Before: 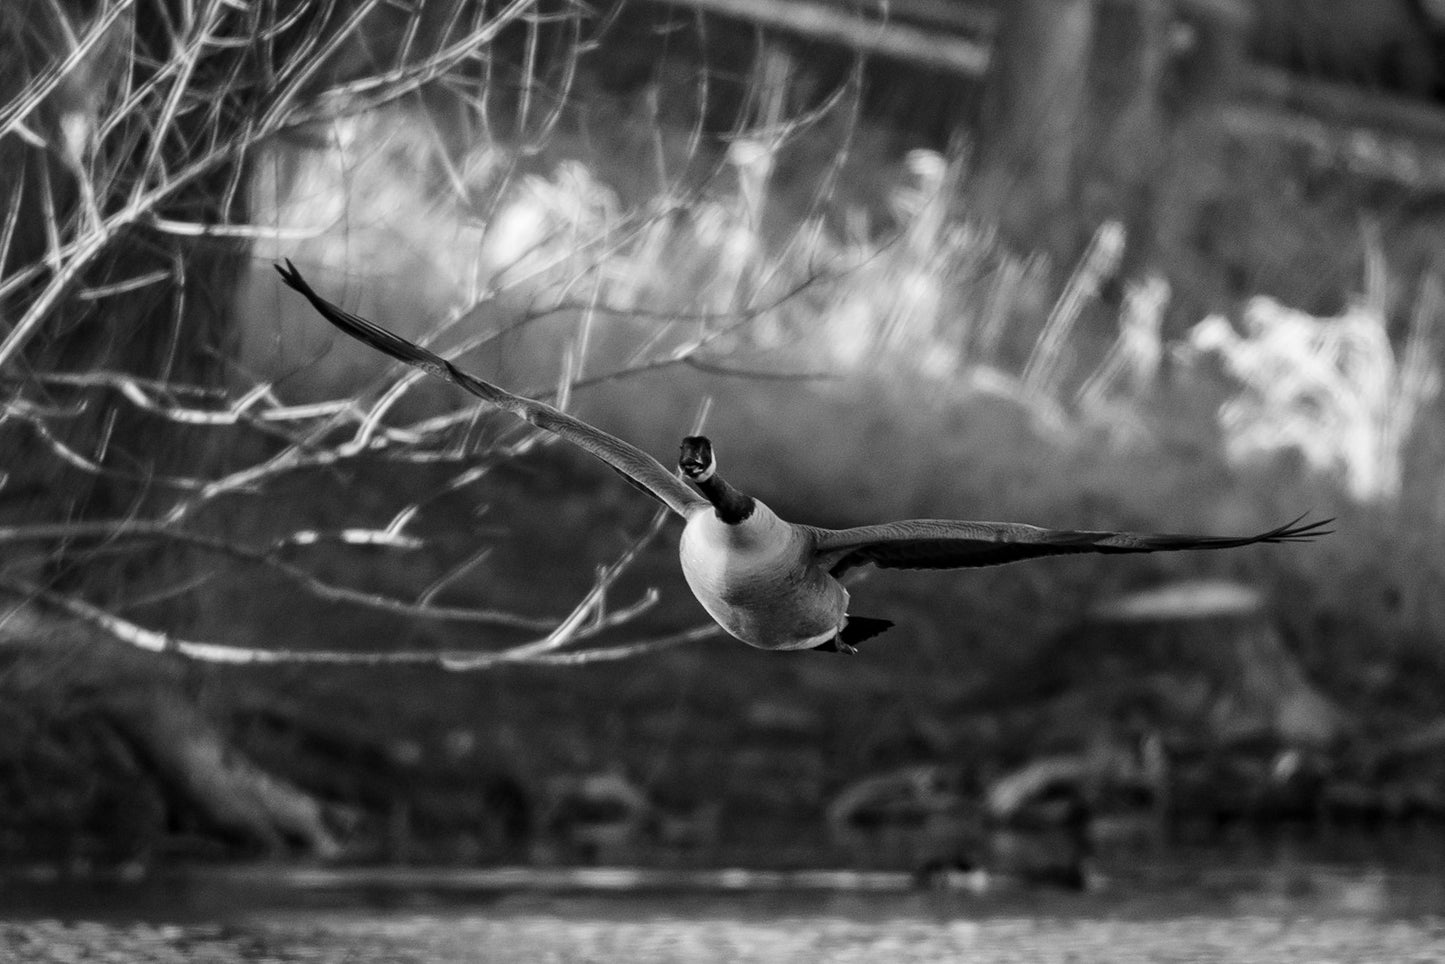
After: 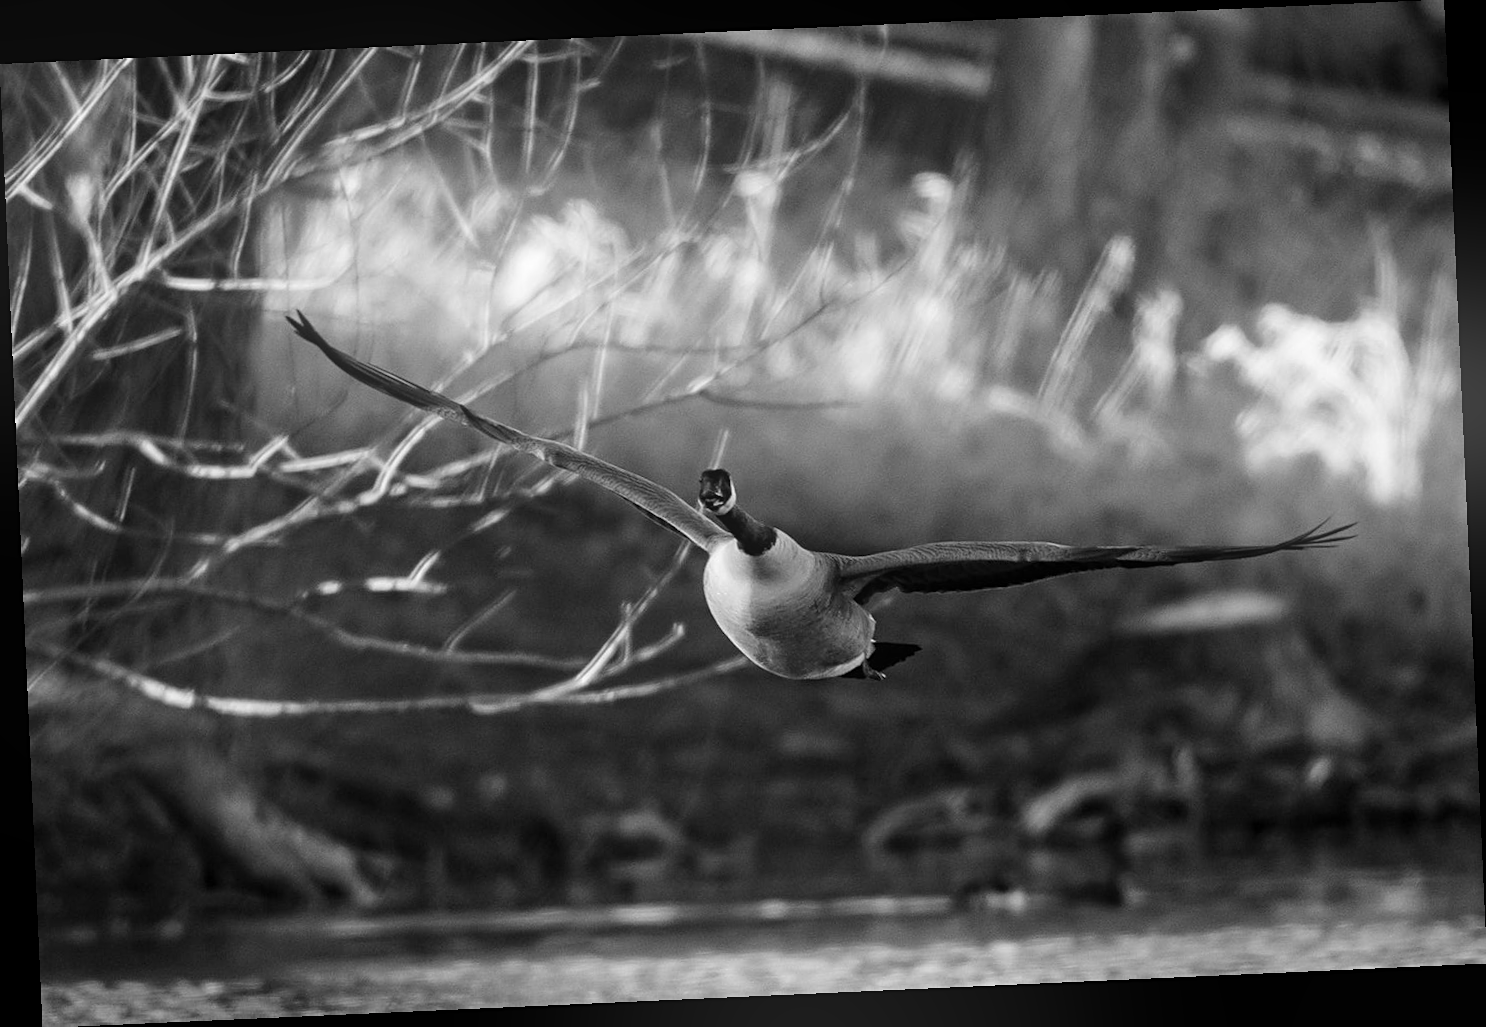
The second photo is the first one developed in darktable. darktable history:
sharpen: amount 0.2
rotate and perspective: rotation -2.56°, automatic cropping off
bloom: threshold 82.5%, strength 16.25%
